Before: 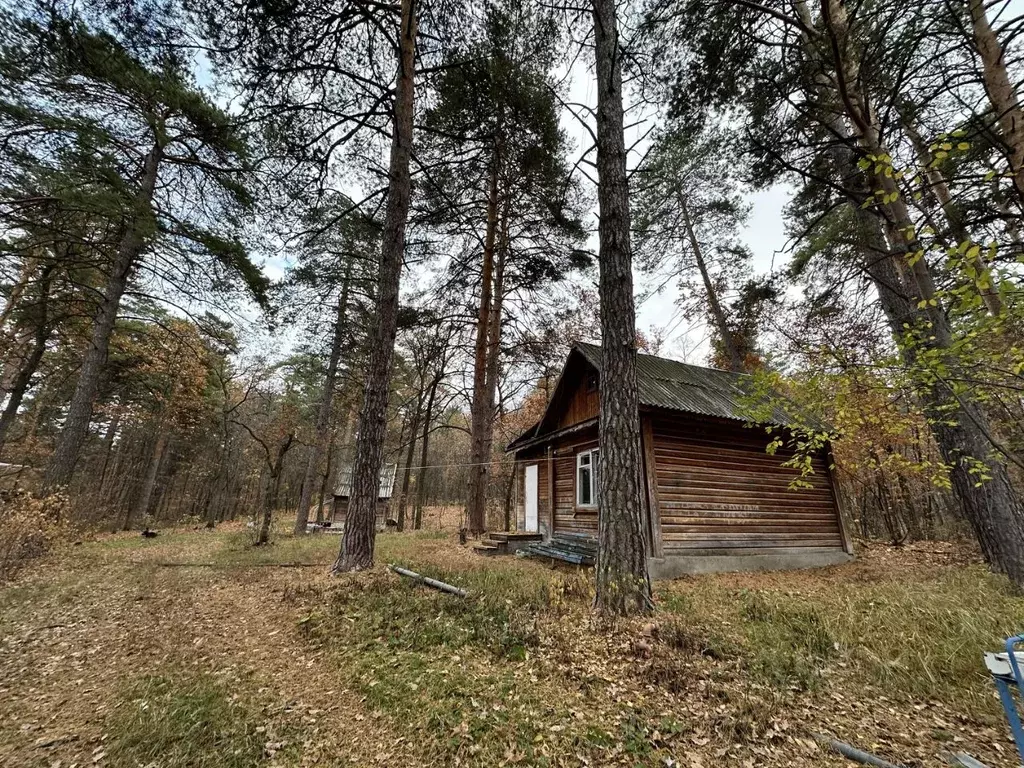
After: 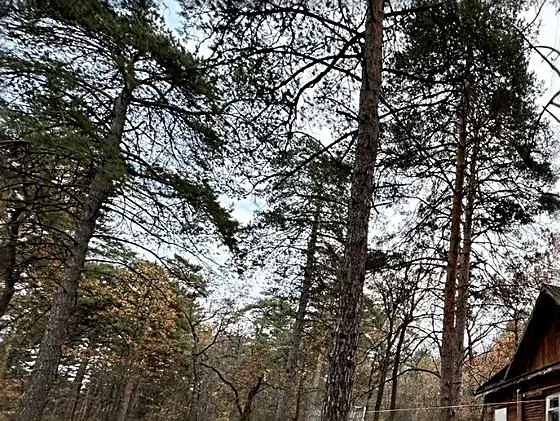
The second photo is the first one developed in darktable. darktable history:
sharpen: radius 2.531, amount 0.628
exposure: black level correction 0.001, compensate highlight preservation false
crop and rotate: left 3.047%, top 7.509%, right 42.236%, bottom 37.598%
